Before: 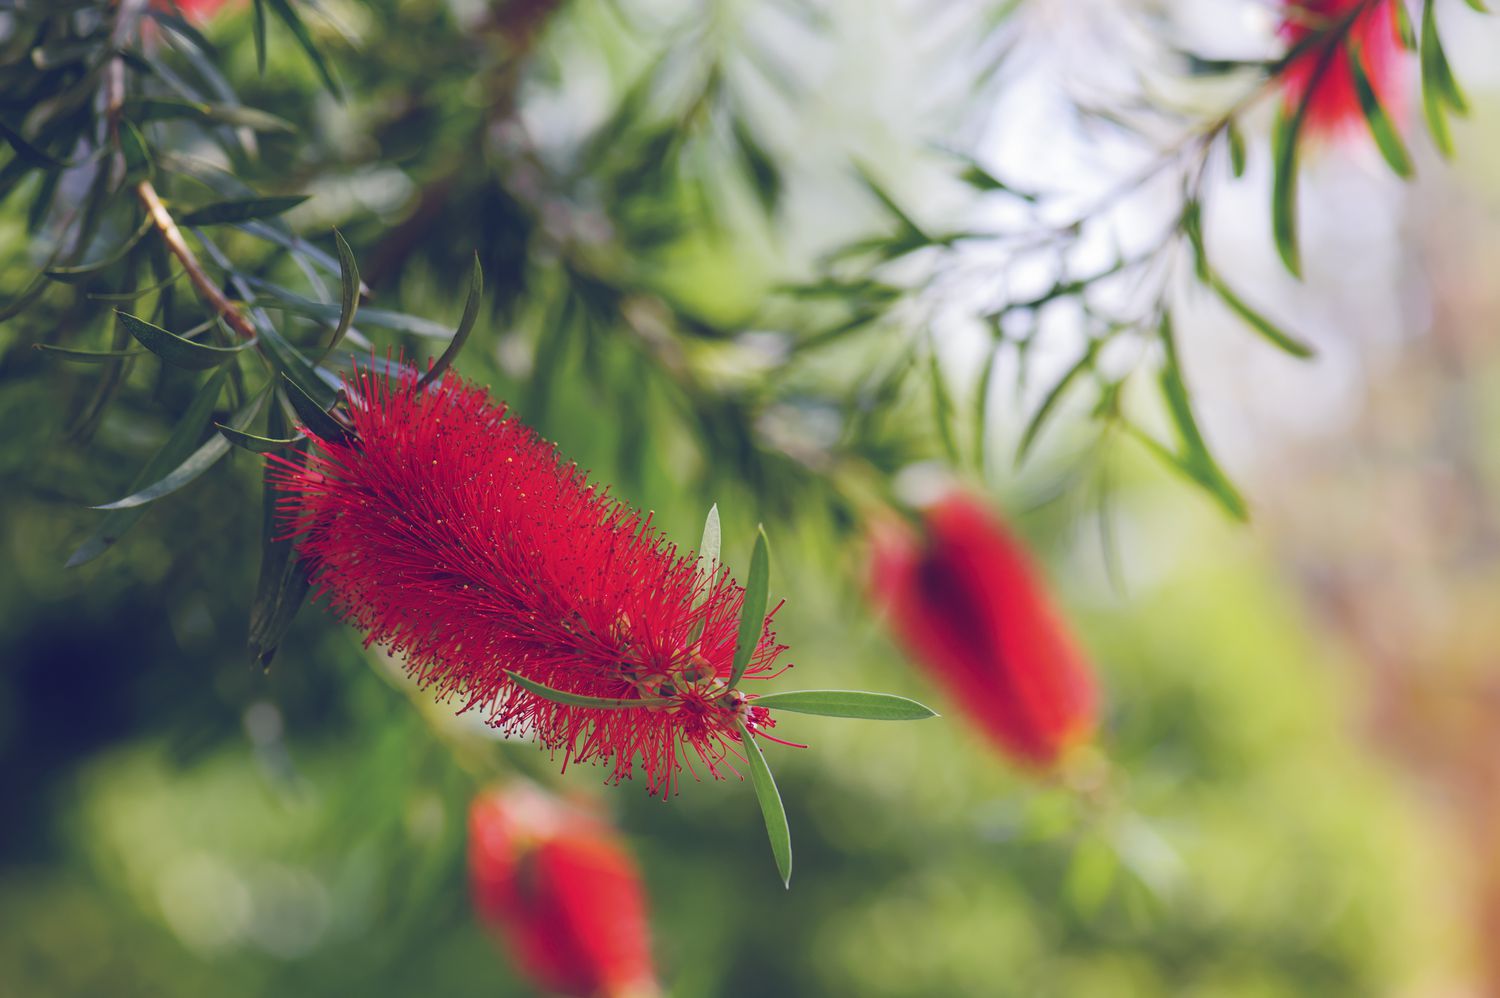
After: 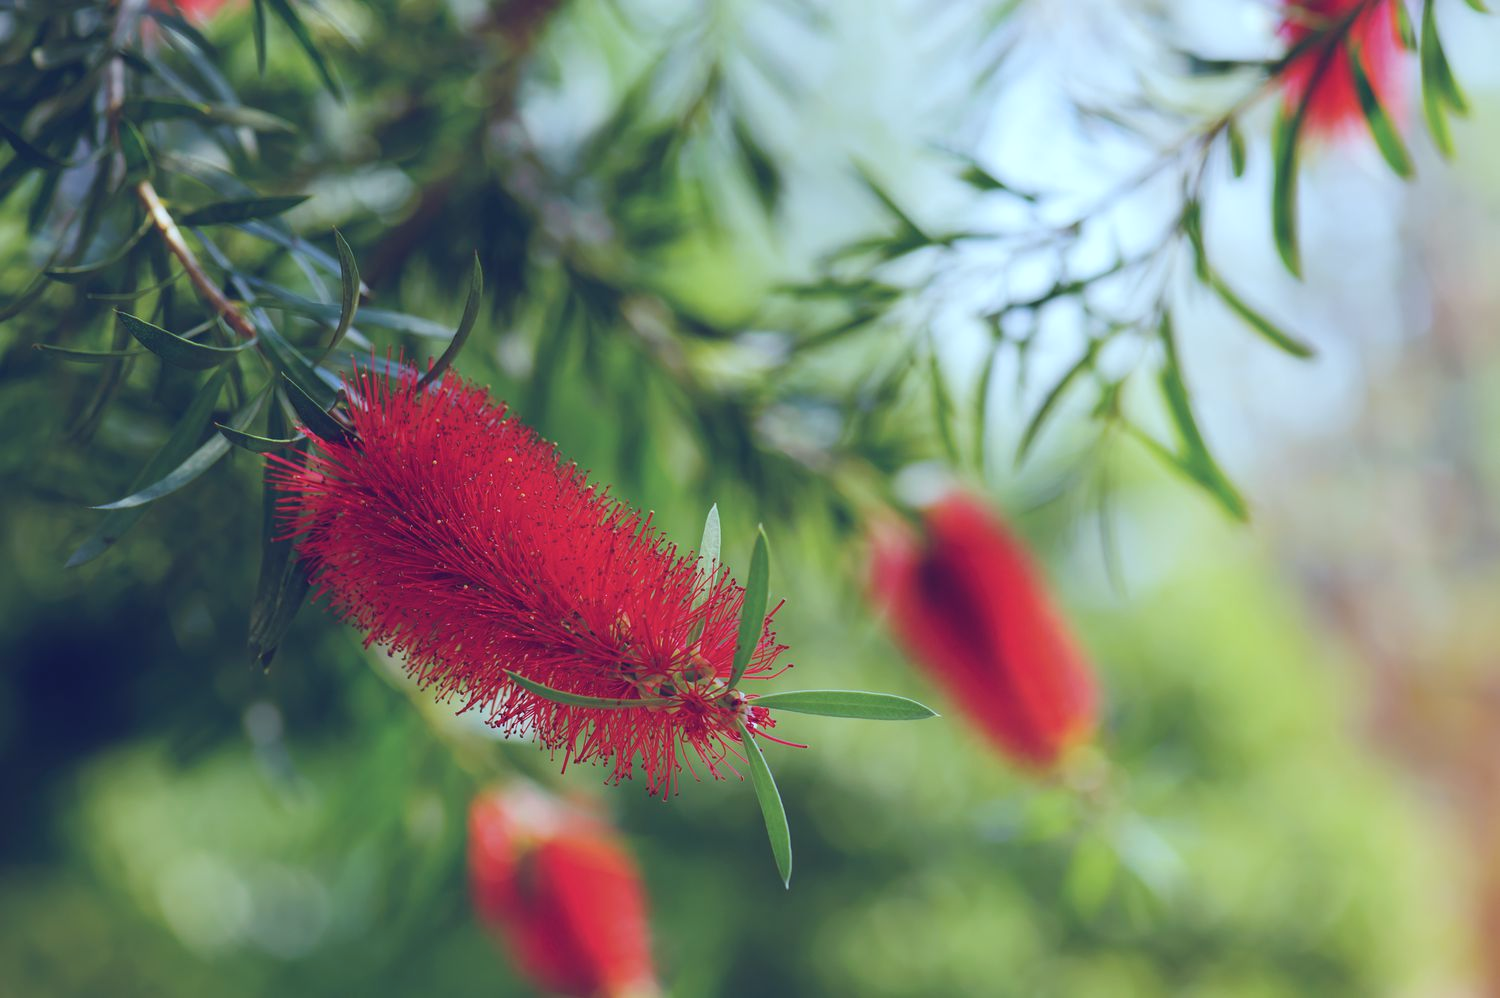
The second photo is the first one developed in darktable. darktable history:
color correction: highlights a* -10.02, highlights b* -10.47
